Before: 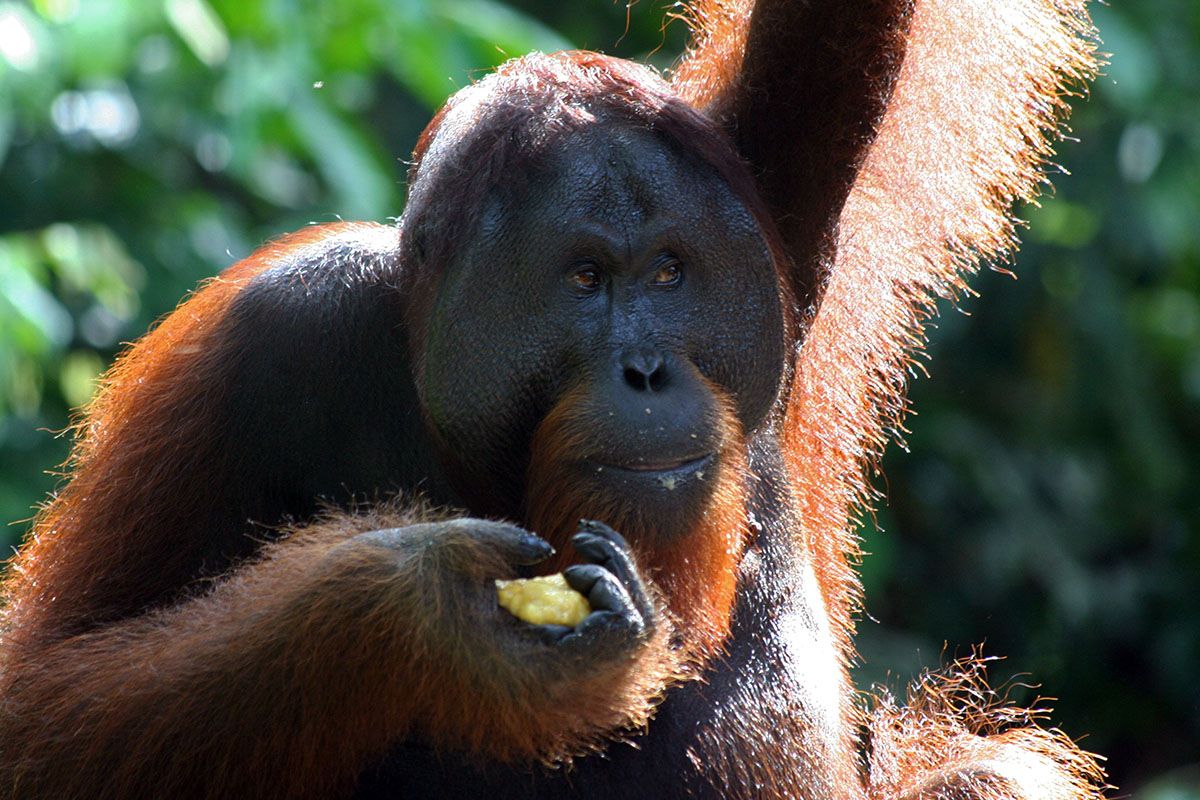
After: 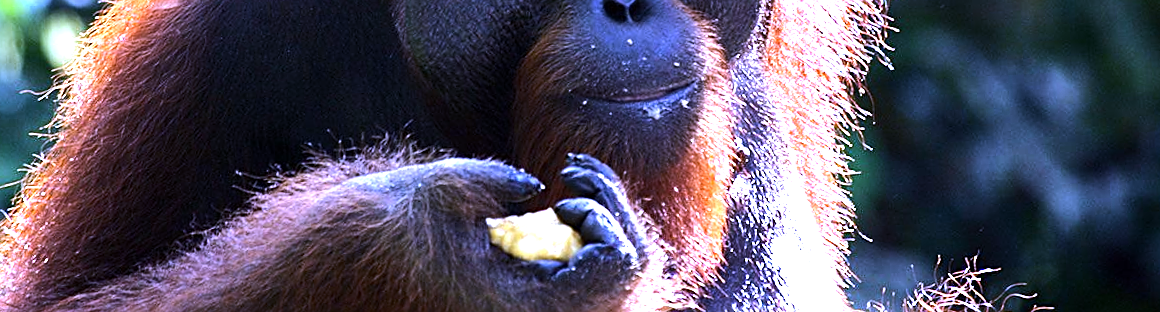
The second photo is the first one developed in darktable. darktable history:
tone equalizer: -8 EV -0.75 EV, -7 EV -0.7 EV, -6 EV -0.6 EV, -5 EV -0.4 EV, -3 EV 0.4 EV, -2 EV 0.6 EV, -1 EV 0.7 EV, +0 EV 0.75 EV, edges refinement/feathering 500, mask exposure compensation -1.57 EV, preserve details no
crop: top 45.551%, bottom 12.262%
rgb levels: preserve colors max RGB
rotate and perspective: rotation -3°, crop left 0.031, crop right 0.968, crop top 0.07, crop bottom 0.93
sharpen: on, module defaults
exposure: exposure 0.7 EV, compensate highlight preservation false
white balance: red 0.98, blue 1.61
